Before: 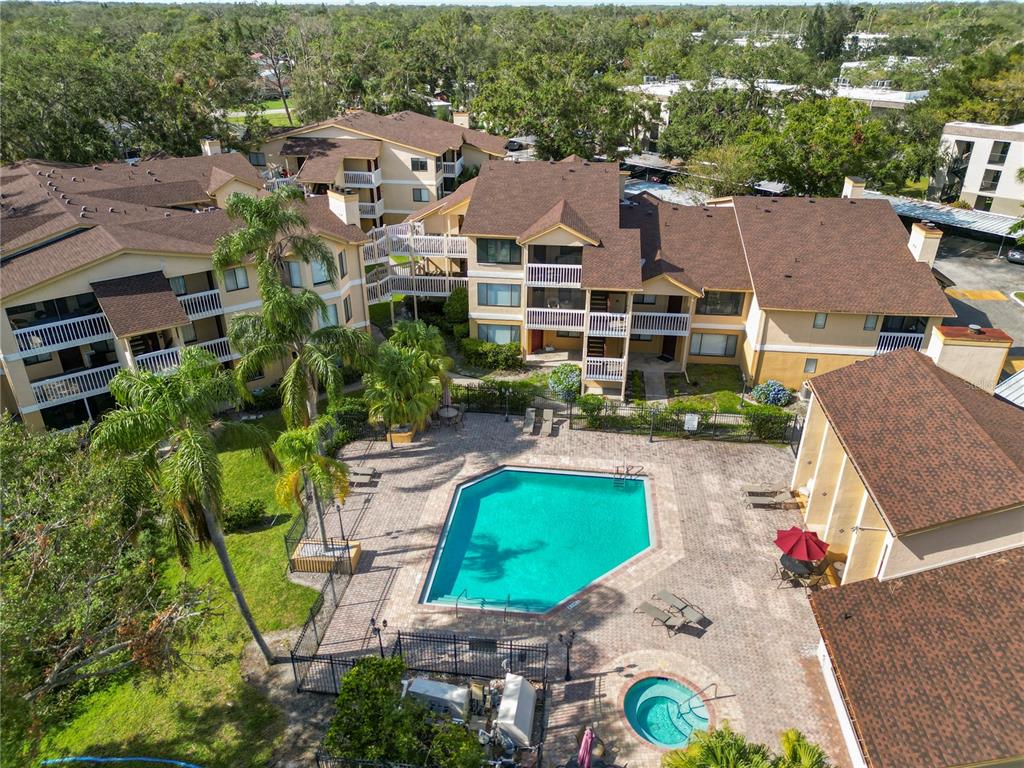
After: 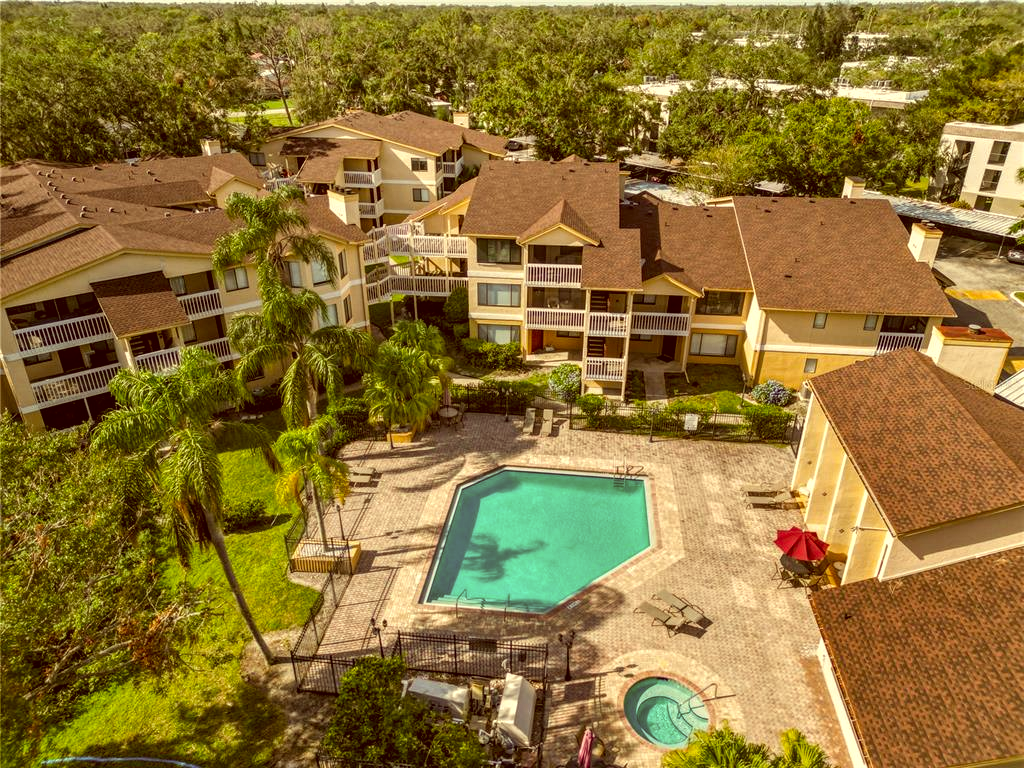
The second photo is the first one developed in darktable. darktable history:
local contrast: detail 130%
color correction: highlights a* 1.12, highlights b* 24.26, shadows a* 15.58, shadows b* 24.26
